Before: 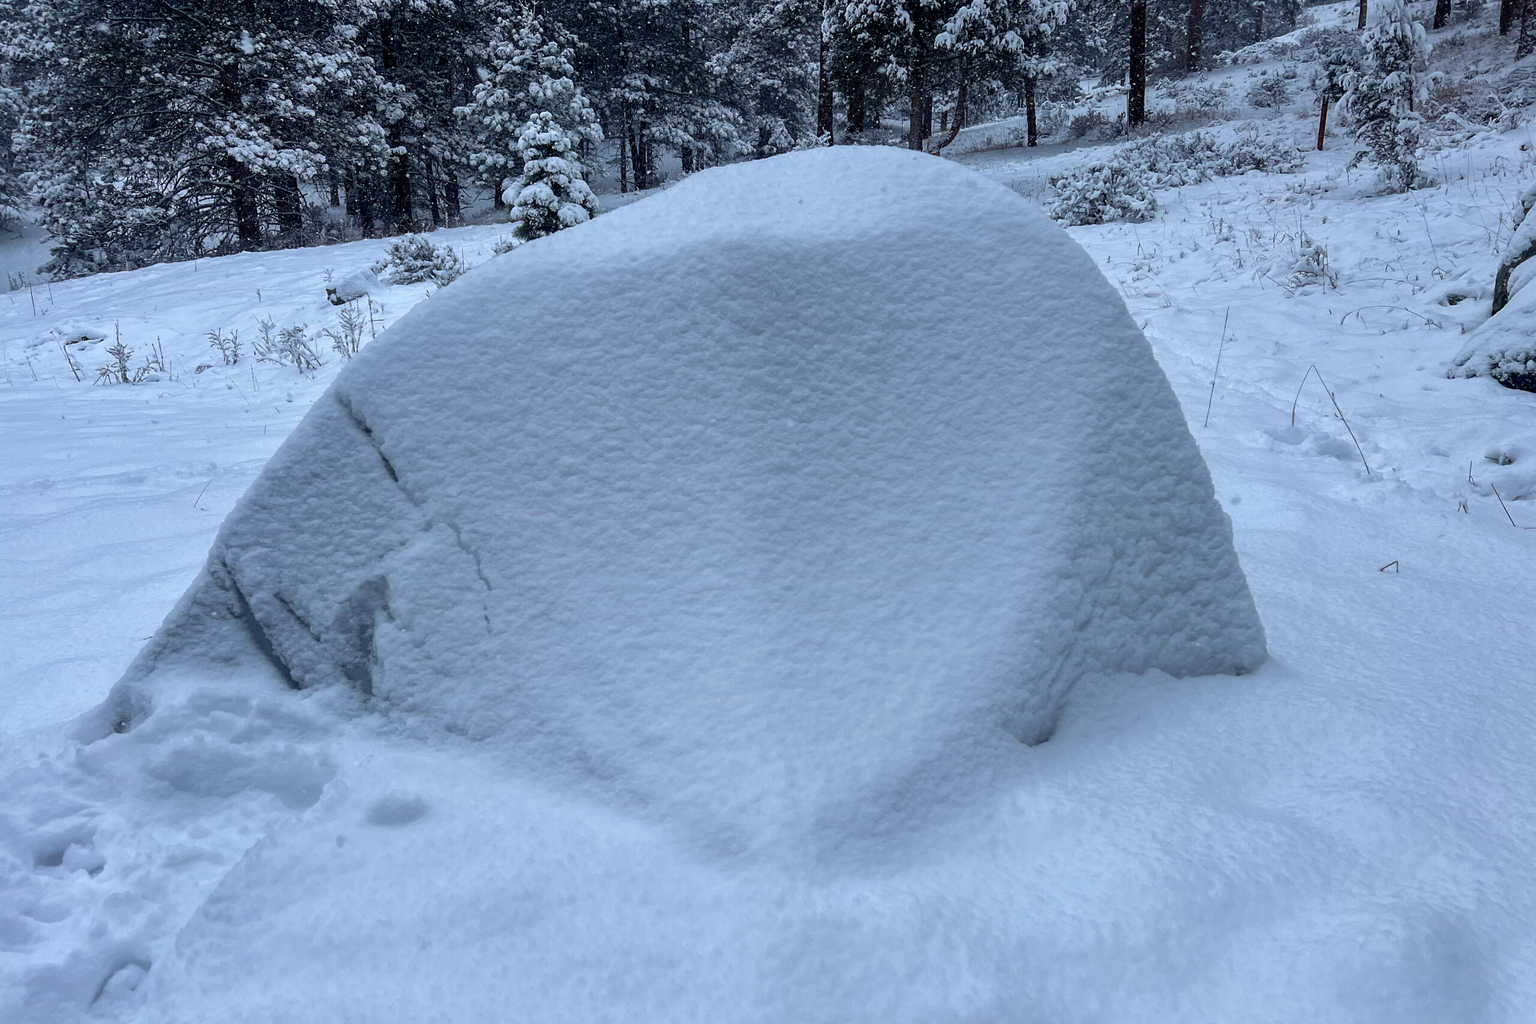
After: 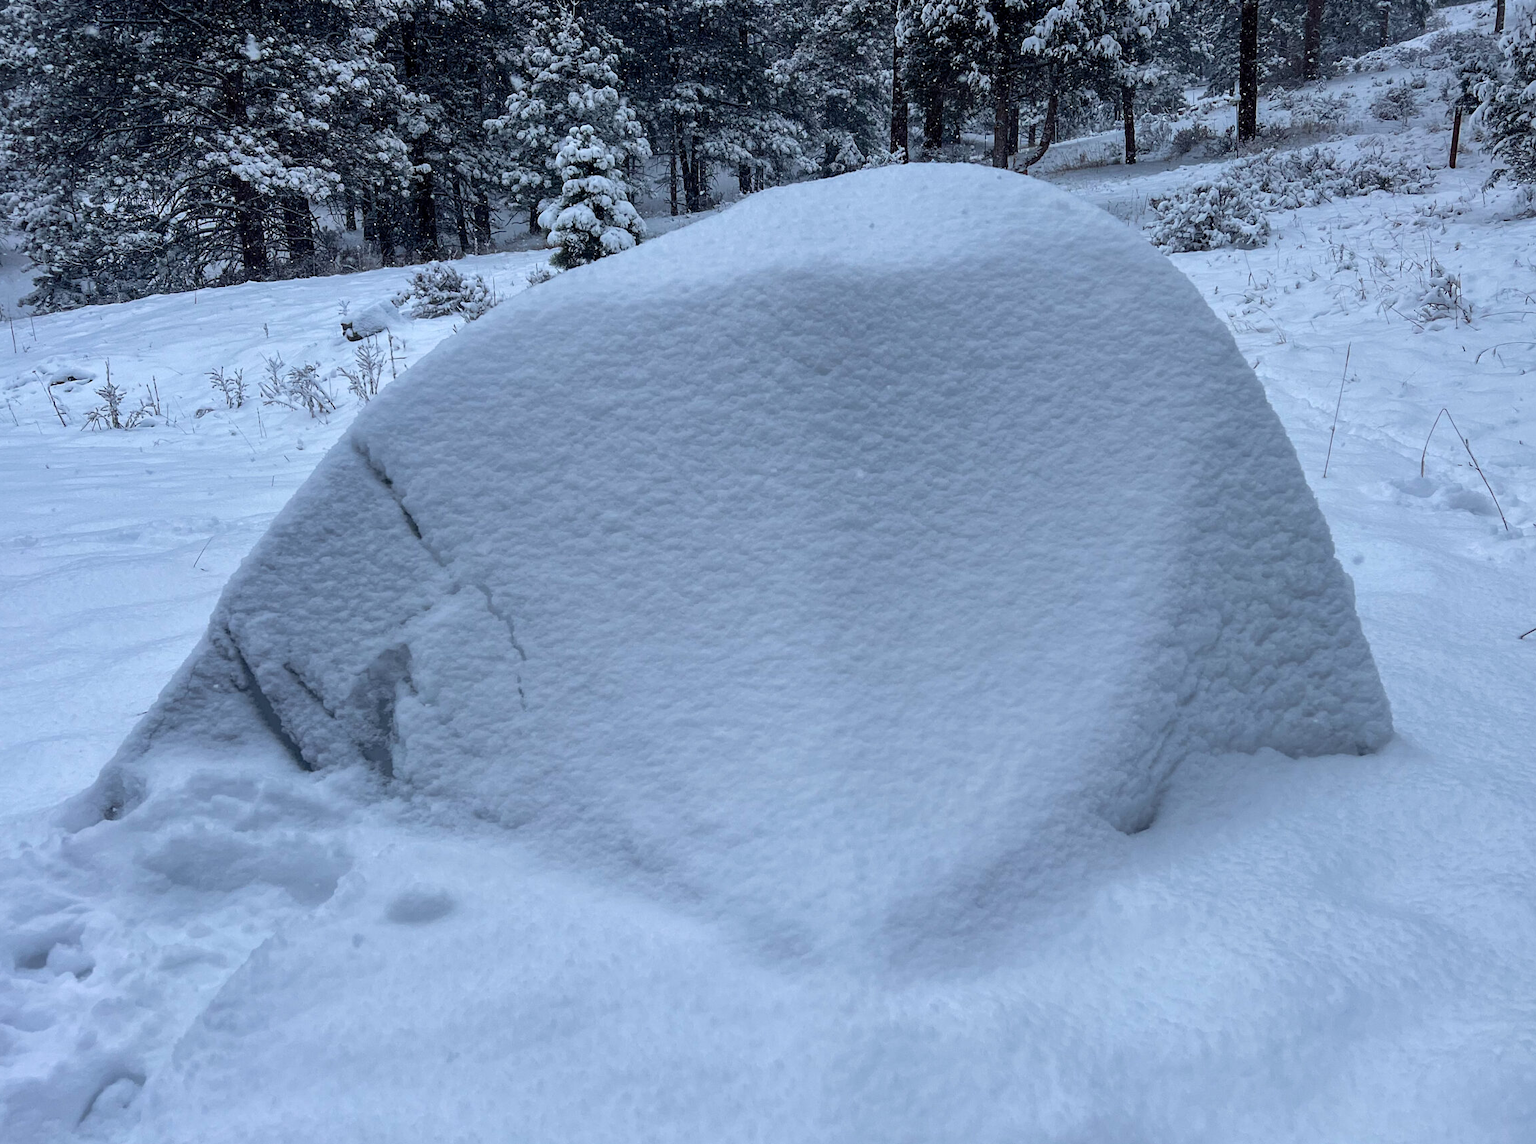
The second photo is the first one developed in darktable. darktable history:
crop and rotate: left 1.376%, right 9.138%
